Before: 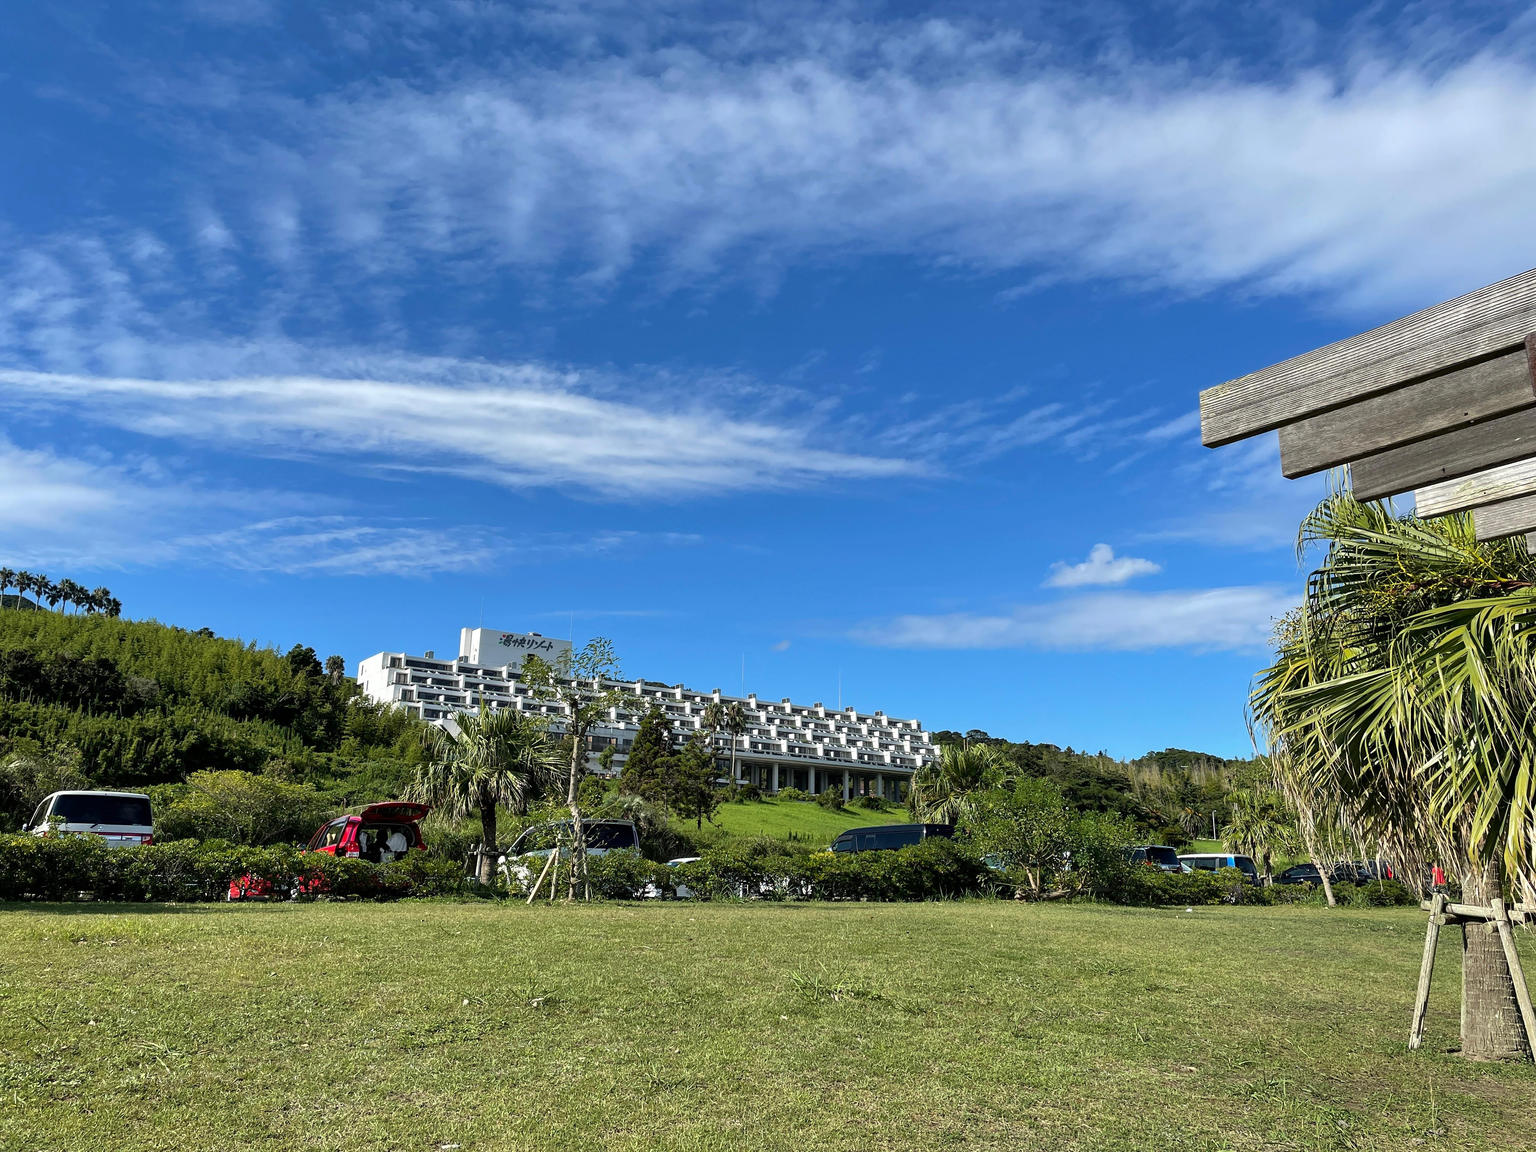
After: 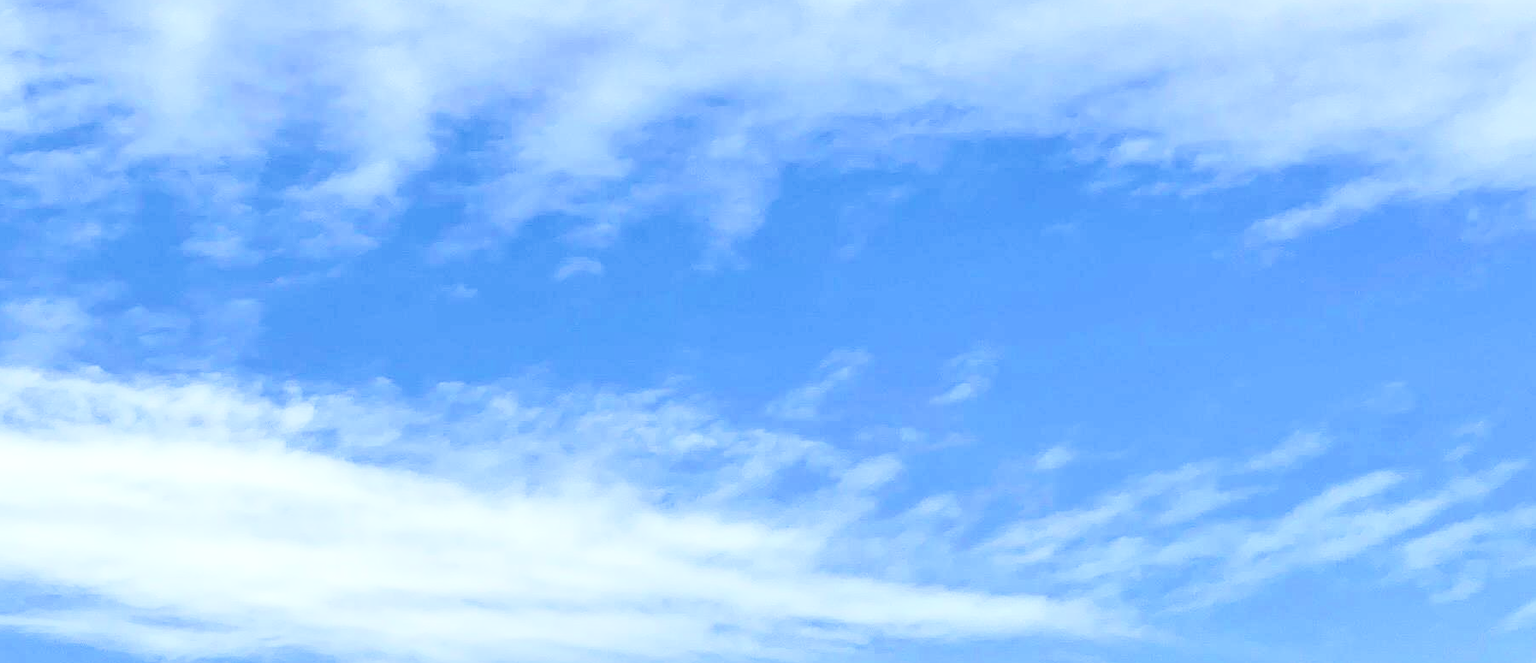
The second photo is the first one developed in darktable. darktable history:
shadows and highlights: radius 329.79, shadows 53.43, highlights -99.38, compress 94.34%, soften with gaussian
contrast brightness saturation: contrast 0.204, brightness 0.156, saturation 0.224
tone curve: curves: ch0 [(0, 0) (0.004, 0.001) (0.133, 0.112) (0.325, 0.362) (0.832, 0.893) (1, 1)], preserve colors none
color balance rgb: linear chroma grading › global chroma 8.863%, perceptual saturation grading › global saturation 0.664%, perceptual brilliance grading › global brilliance 14.419%, perceptual brilliance grading › shadows -34.536%
filmic rgb: black relative exposure -7.73 EV, white relative exposure 4.44 EV, target black luminance 0%, hardness 3.76, latitude 50.68%, contrast 1.07, highlights saturation mix 9.21%, shadows ↔ highlights balance -0.23%
exposure: black level correction -0.002, exposure 0.542 EV, compensate exposure bias true, compensate highlight preservation false
local contrast: on, module defaults
crop: left 28.645%, top 16.828%, right 26.836%, bottom 57.526%
